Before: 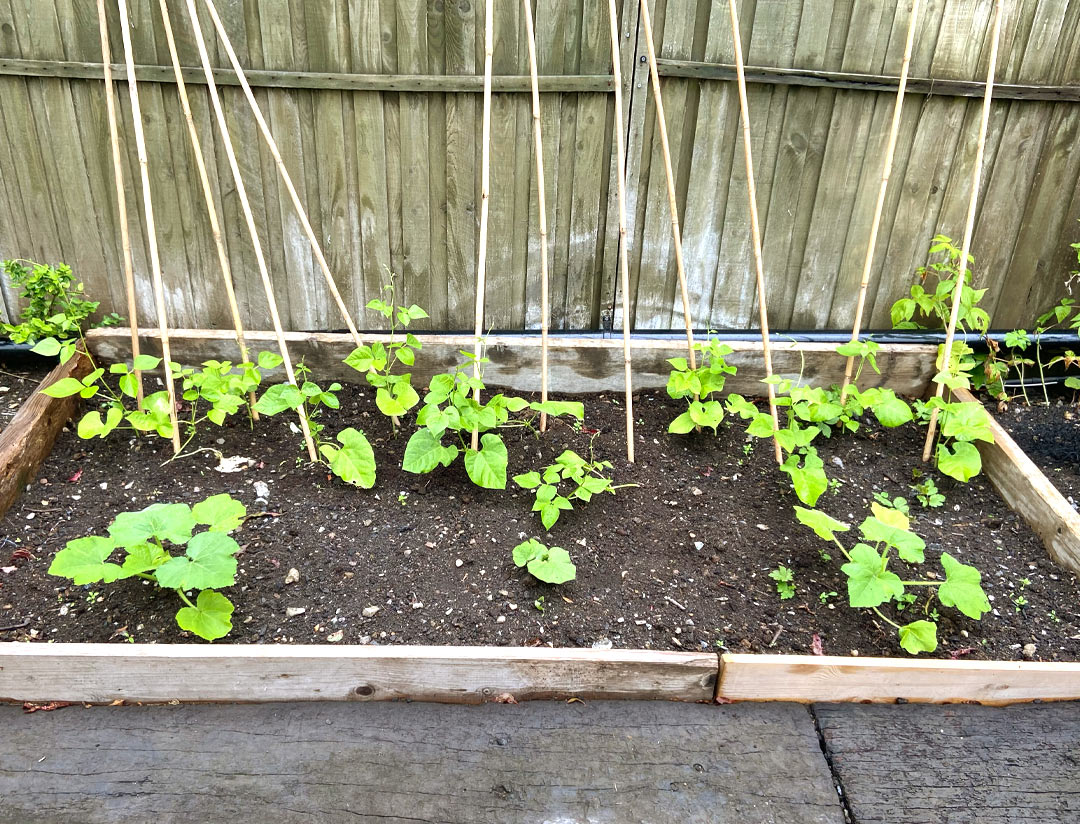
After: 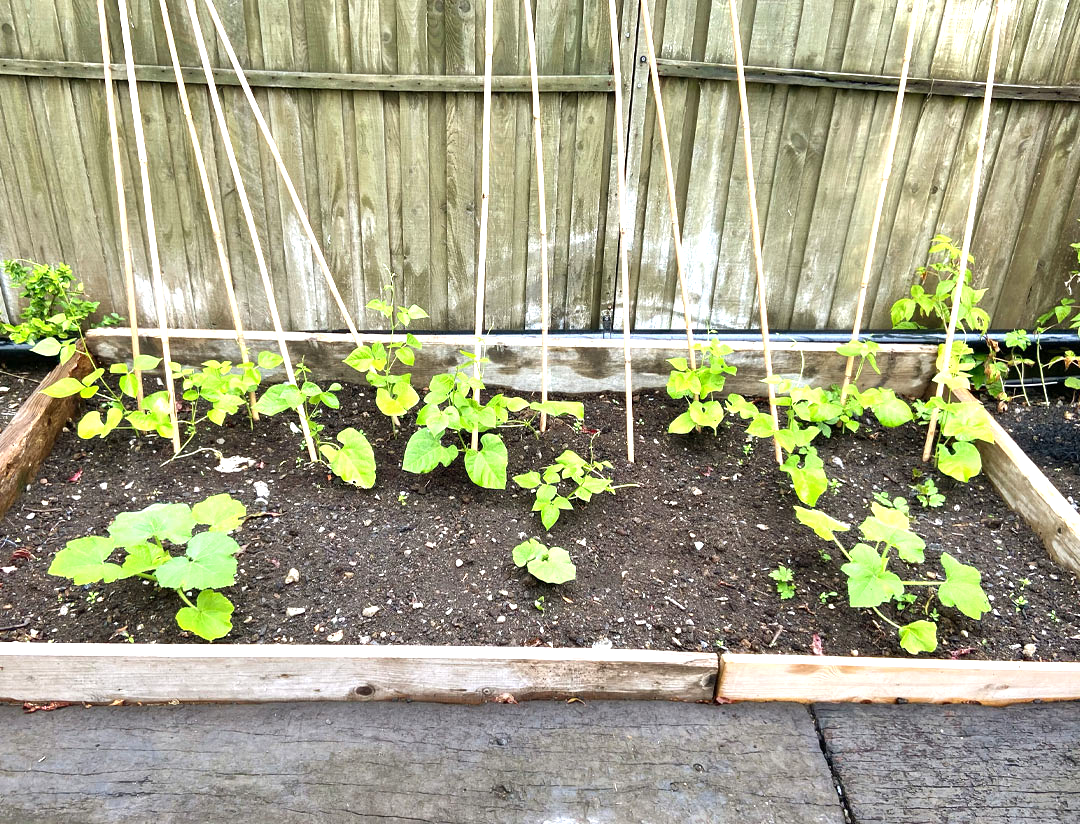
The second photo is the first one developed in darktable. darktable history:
exposure: black level correction 0, exposure 0.5 EV, compensate highlight preservation false
local contrast: mode bilateral grid, contrast 20, coarseness 50, detail 120%, midtone range 0.2
